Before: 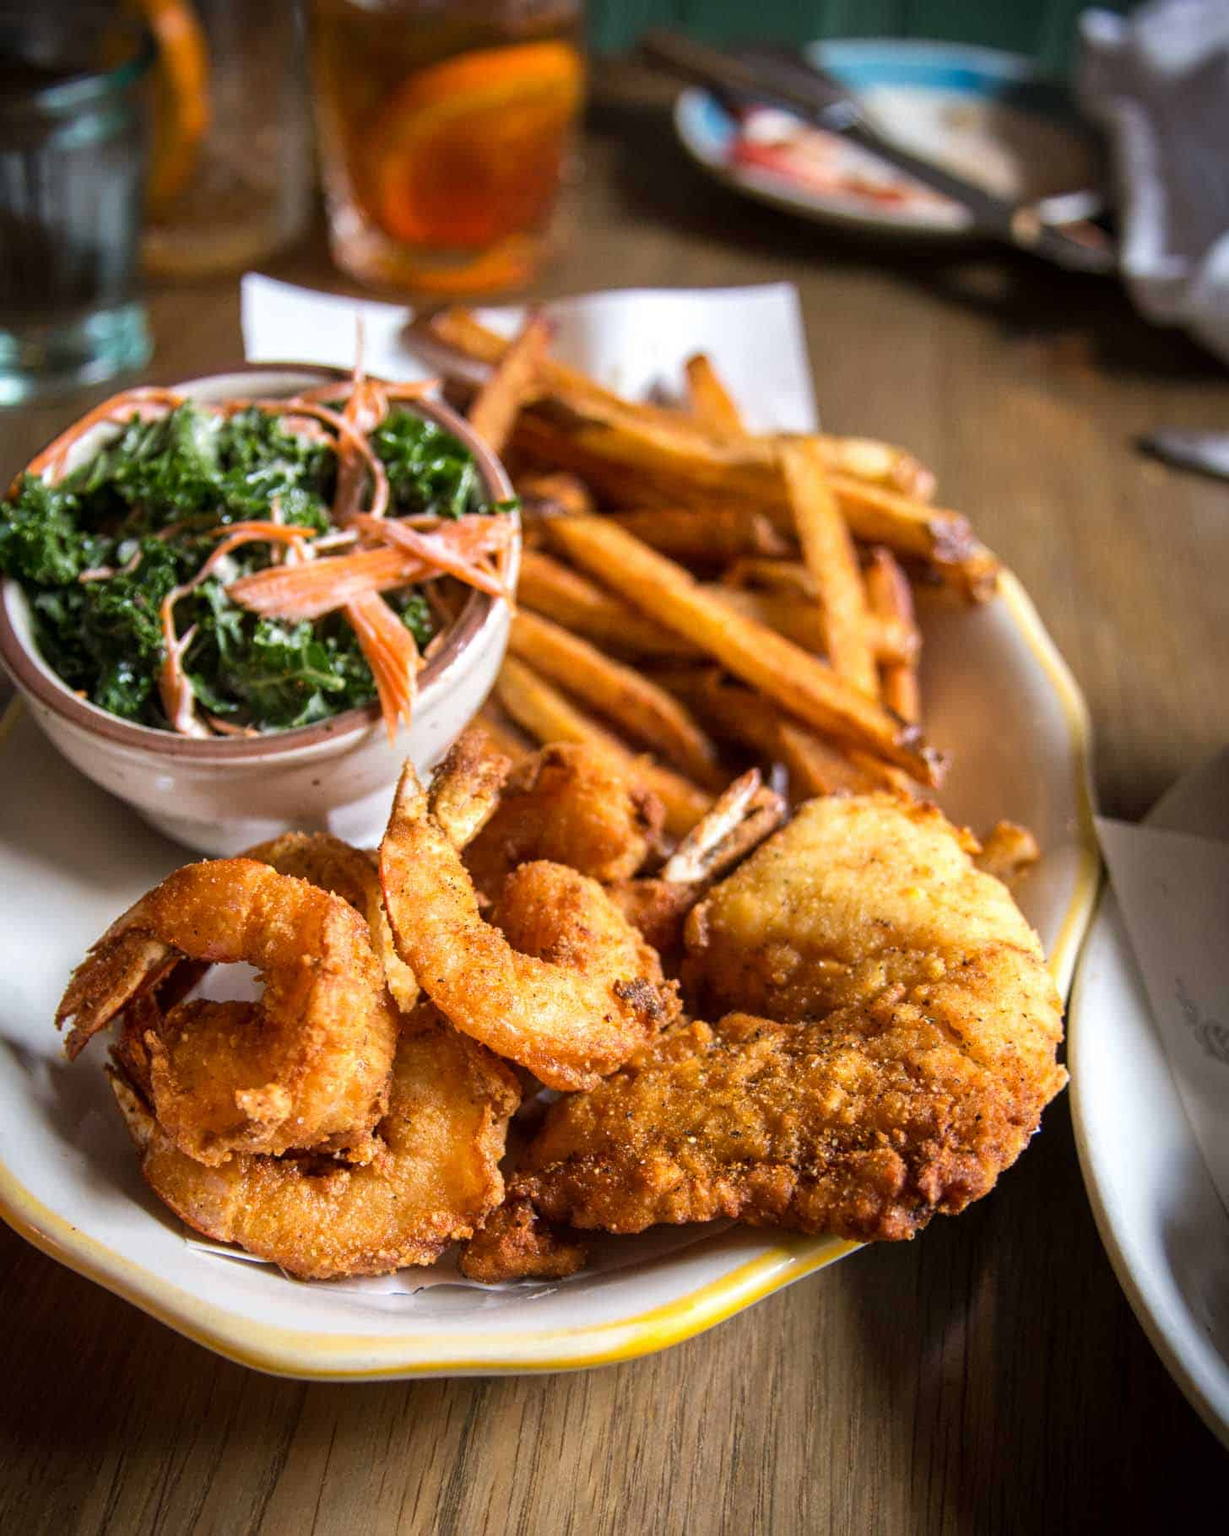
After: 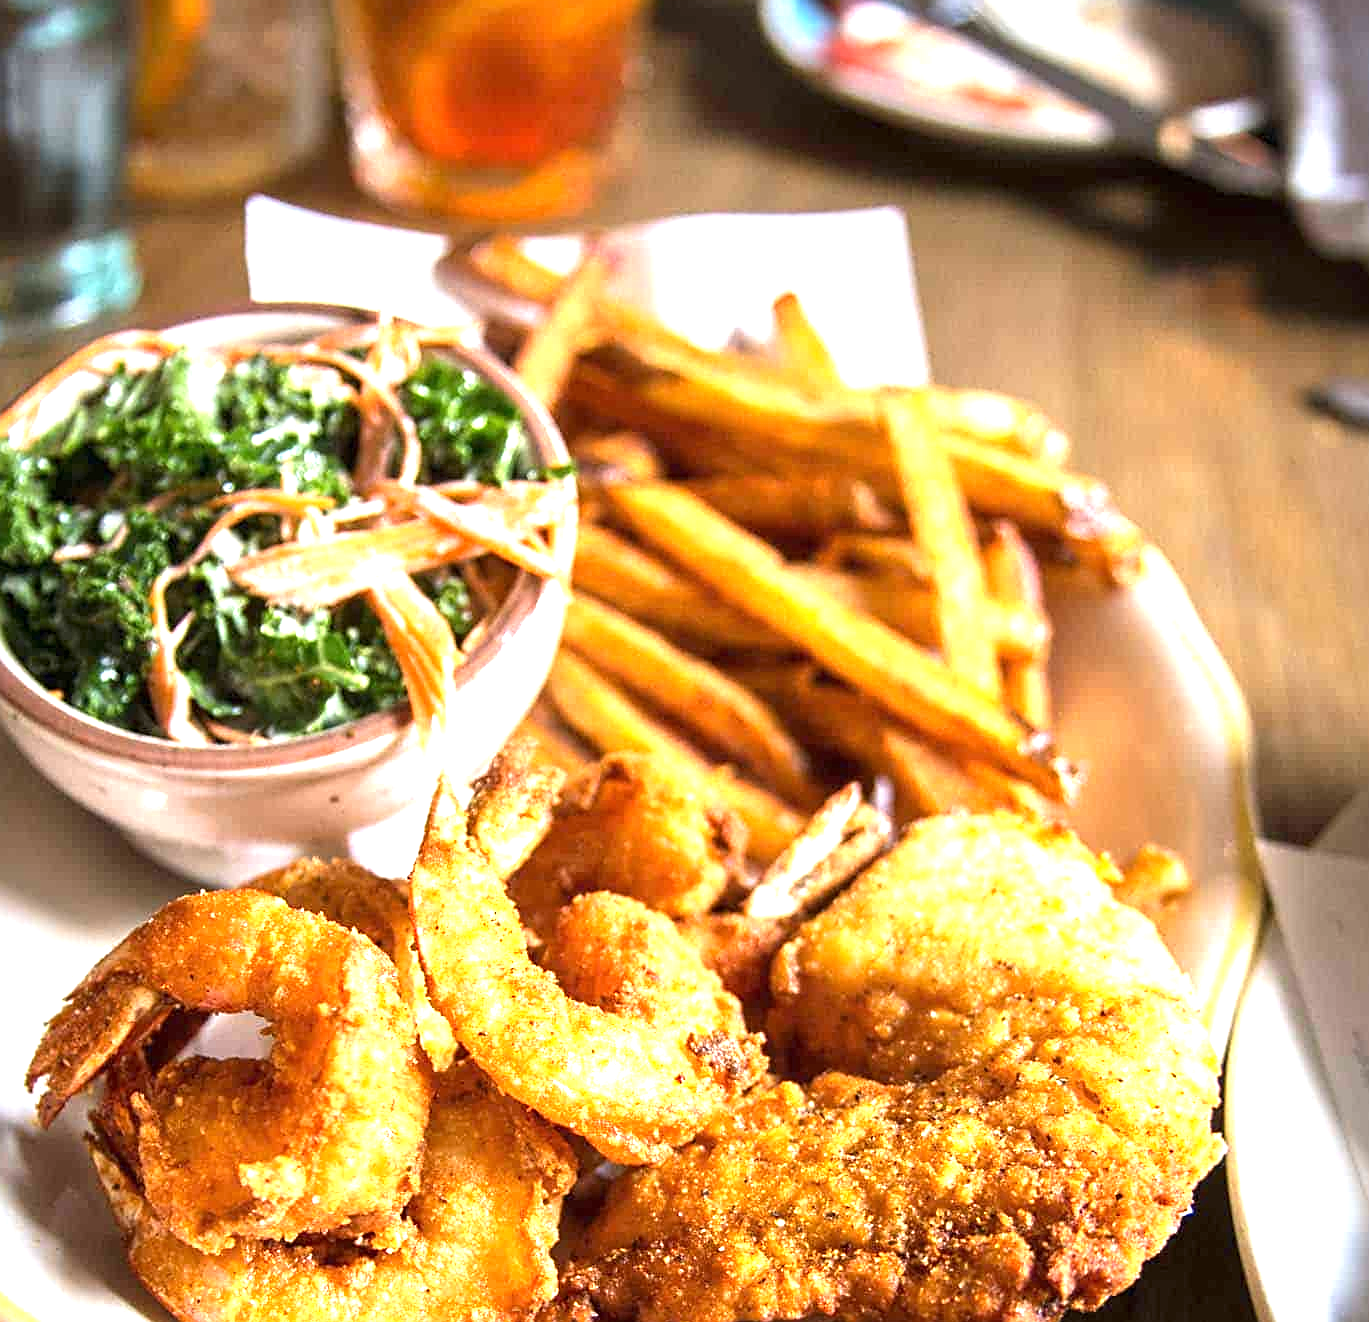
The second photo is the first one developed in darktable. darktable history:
sharpen: on, module defaults
exposure: black level correction 0, exposure 1.357 EV, compensate exposure bias true, compensate highlight preservation false
crop: left 2.798%, top 7.066%, right 3.165%, bottom 20.293%
